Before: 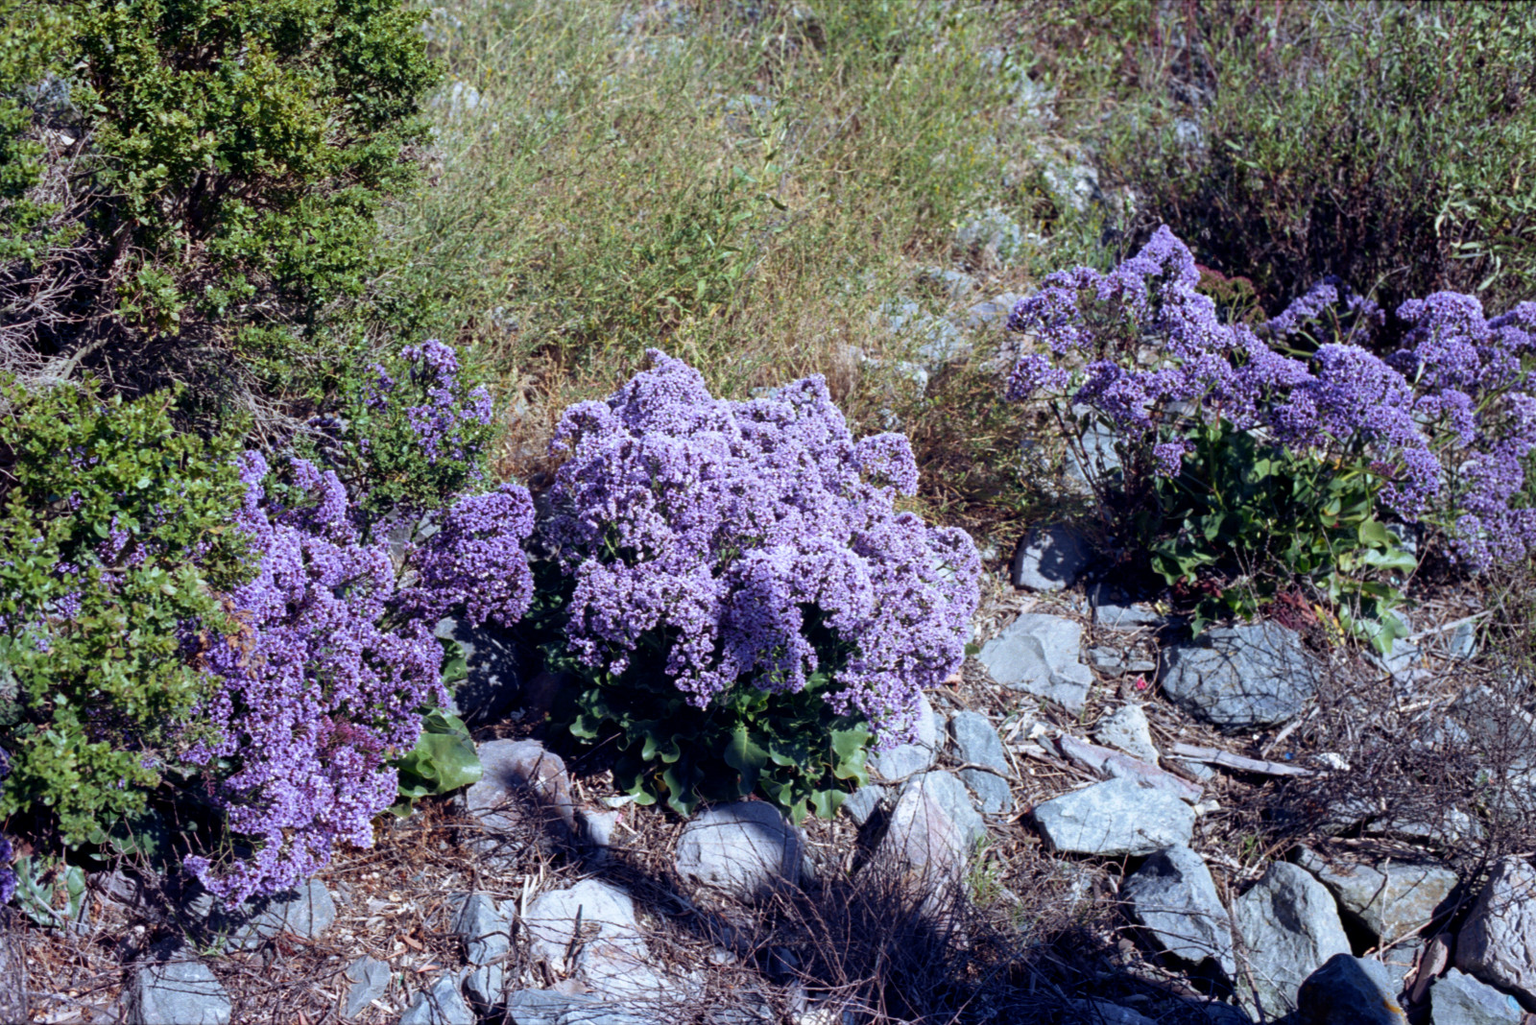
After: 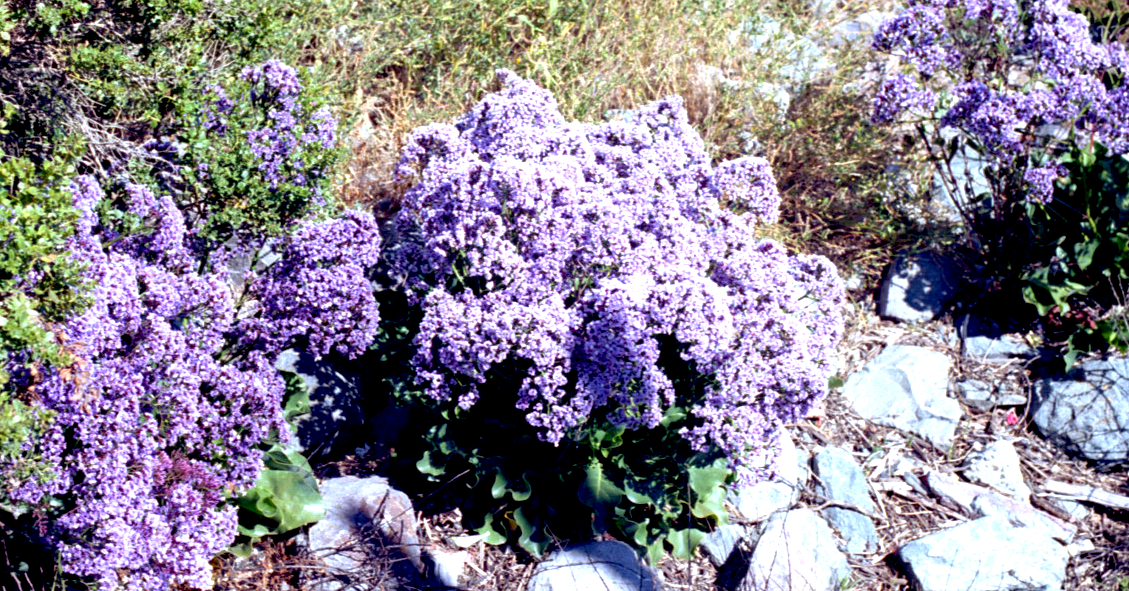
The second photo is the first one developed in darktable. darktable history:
crop: left 11.123%, top 27.61%, right 18.3%, bottom 17.034%
exposure: black level correction 0.01, exposure 1 EV, compensate highlight preservation false
